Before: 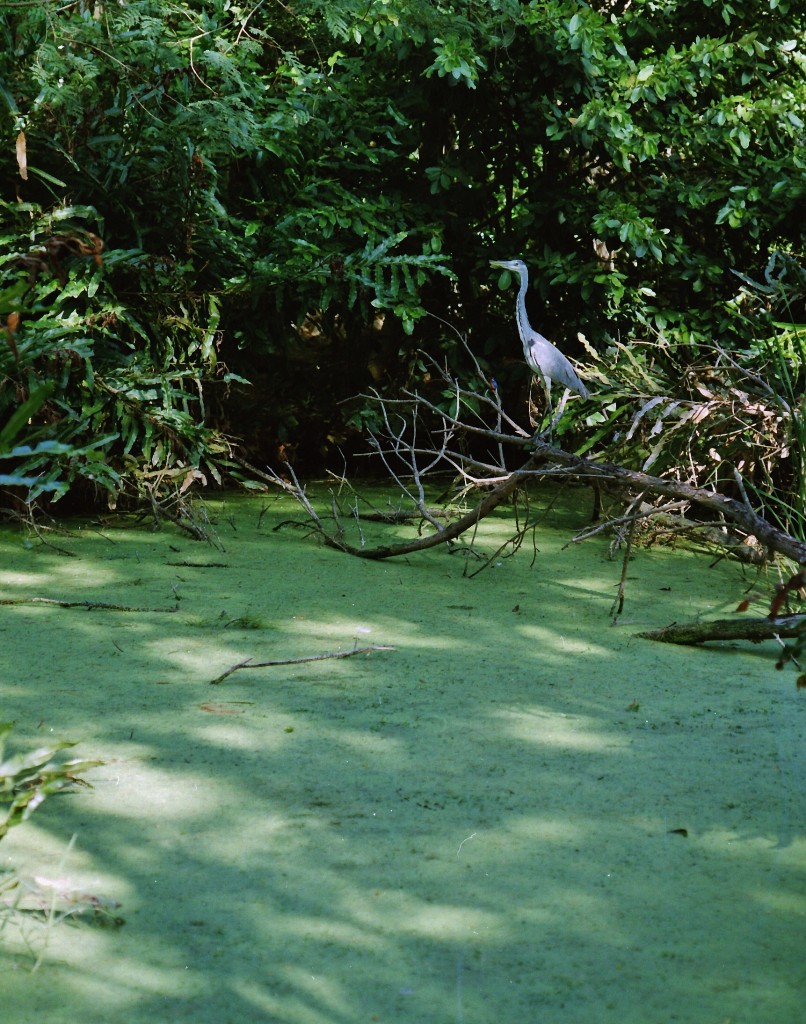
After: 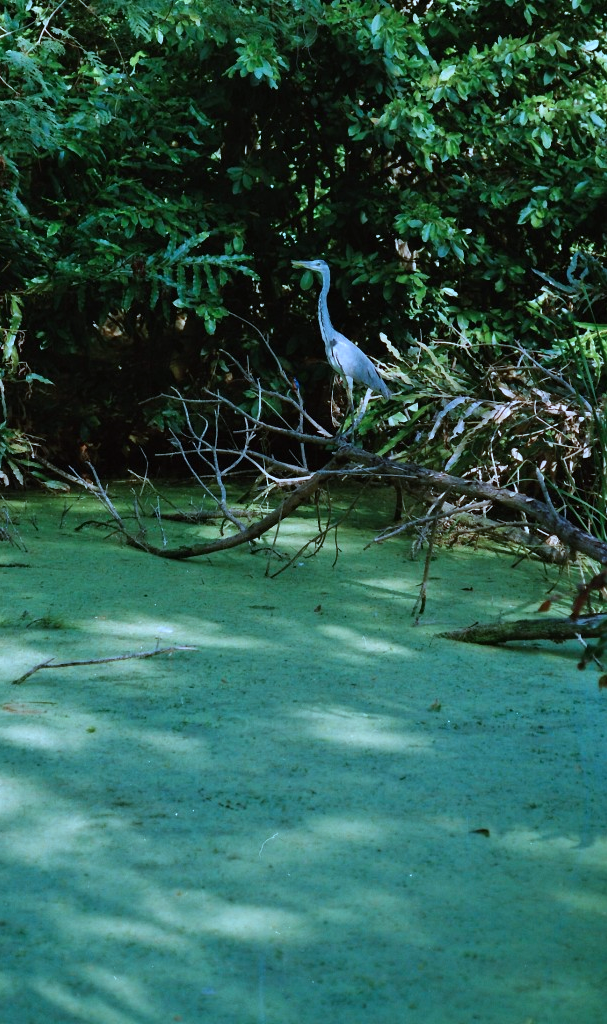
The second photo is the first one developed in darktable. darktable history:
color correction: highlights a* -9.35, highlights b* -23.15
crop and rotate: left 24.6%
